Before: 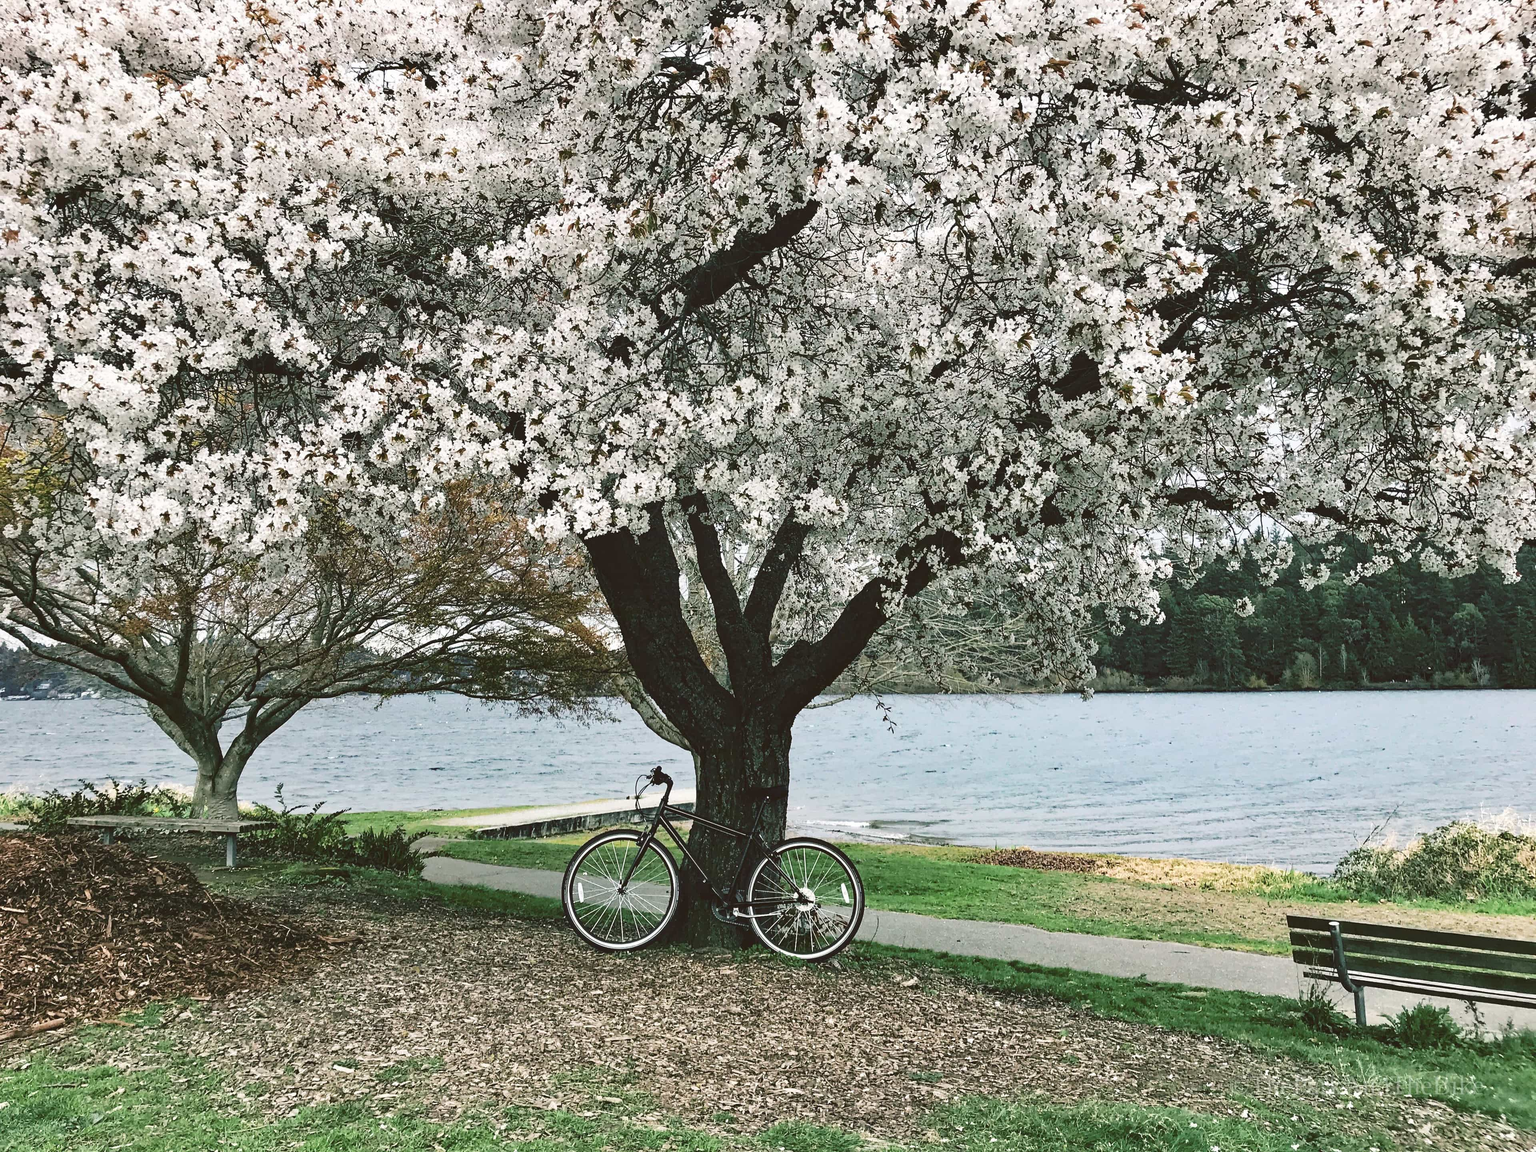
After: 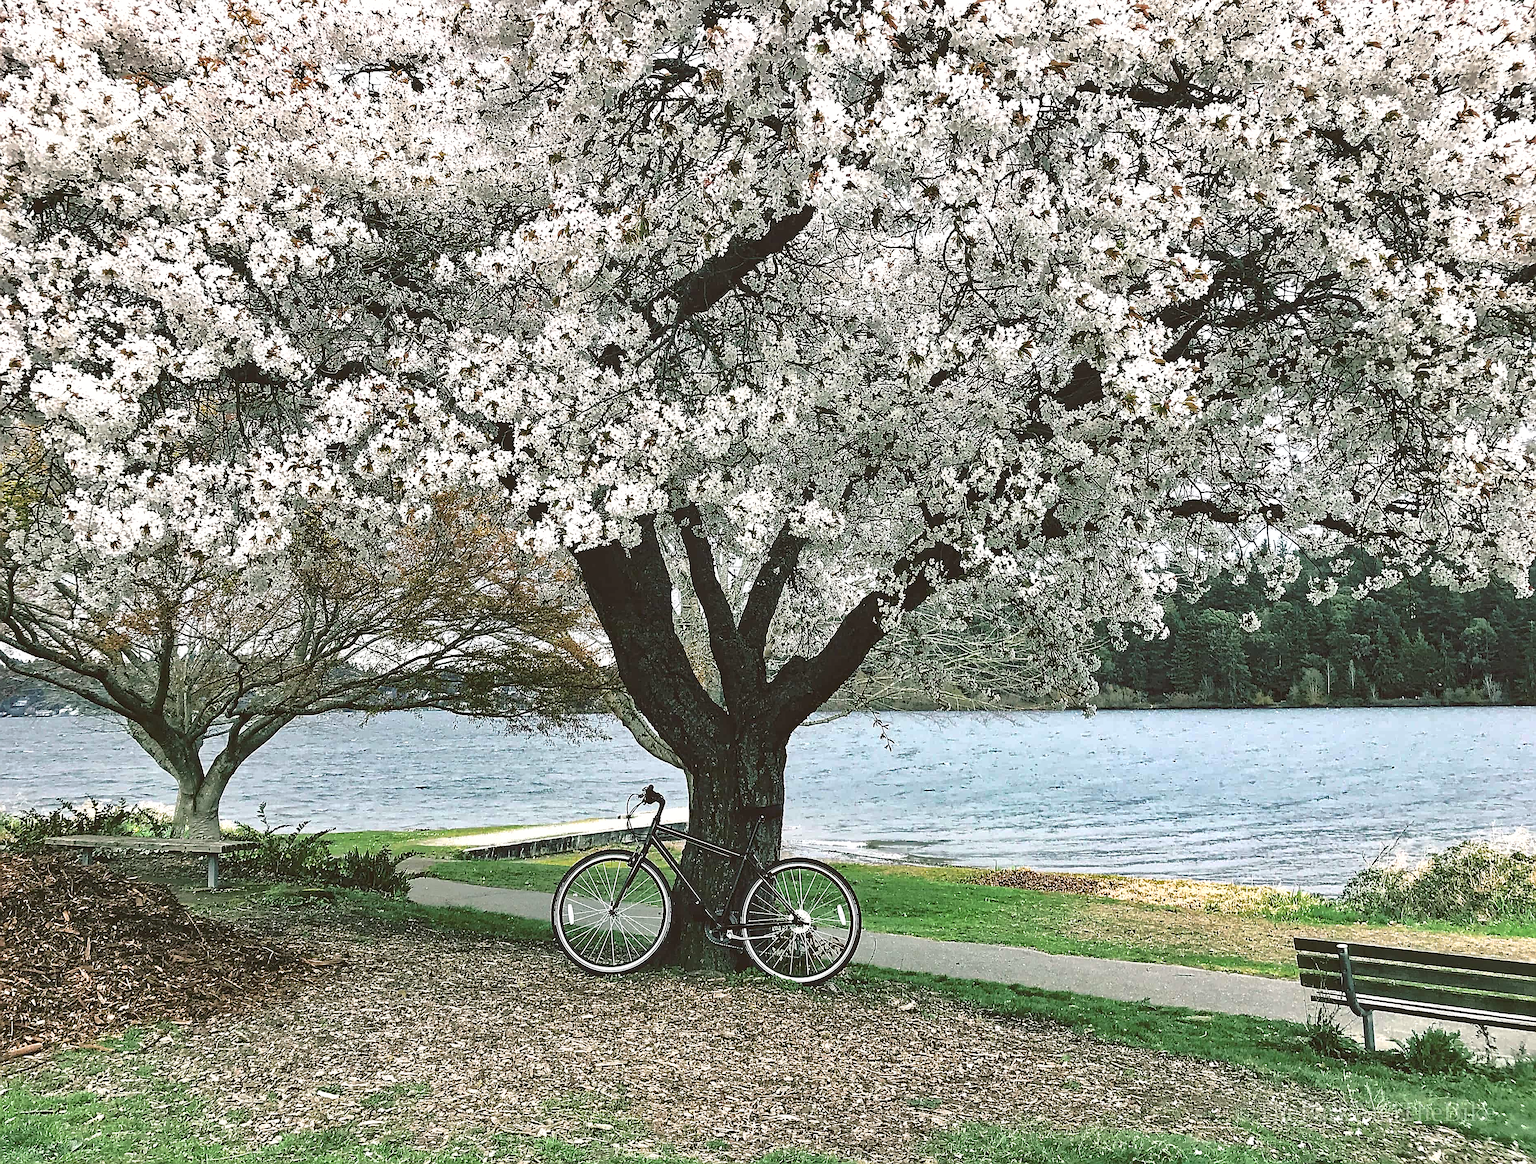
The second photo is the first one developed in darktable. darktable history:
sharpen: radius 1.638, amount 1.299
crop and rotate: left 1.559%, right 0.763%, bottom 1.294%
tone equalizer: -8 EV -0.437 EV, -7 EV -0.393 EV, -6 EV -0.364 EV, -5 EV -0.205 EV, -3 EV 0.224 EV, -2 EV 0.342 EV, -1 EV 0.363 EV, +0 EV 0.409 EV
shadows and highlights: shadows 39.63, highlights -59.94
